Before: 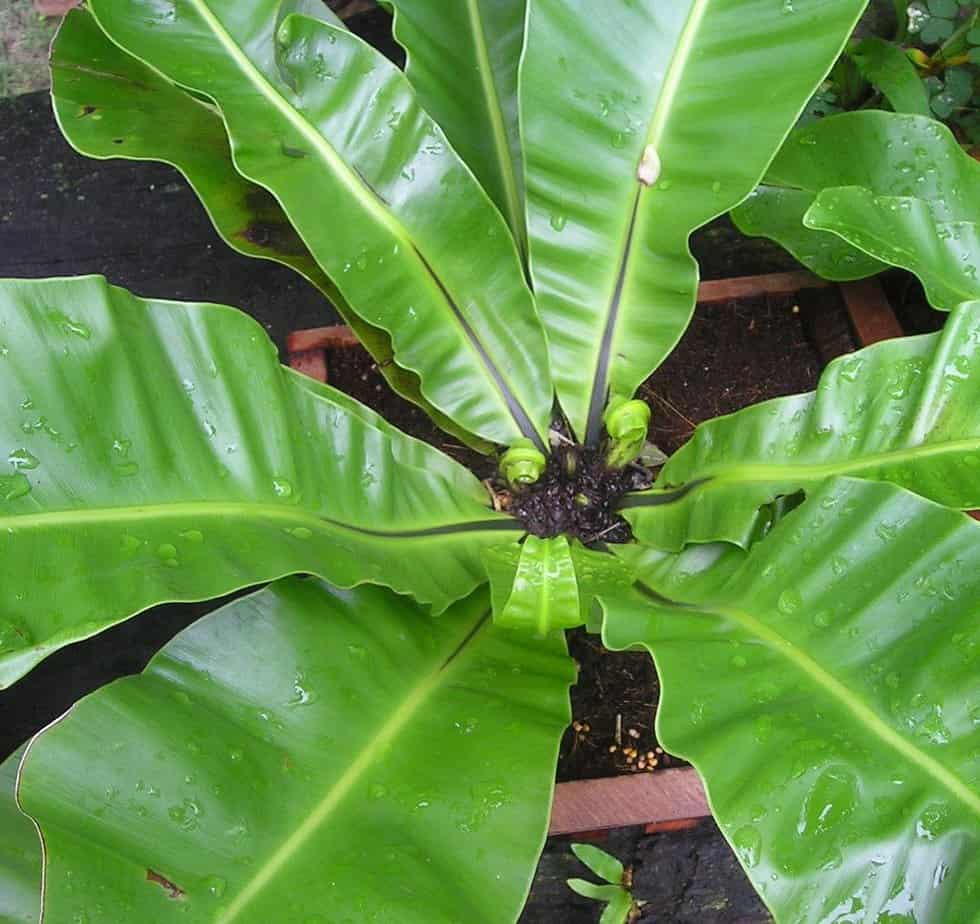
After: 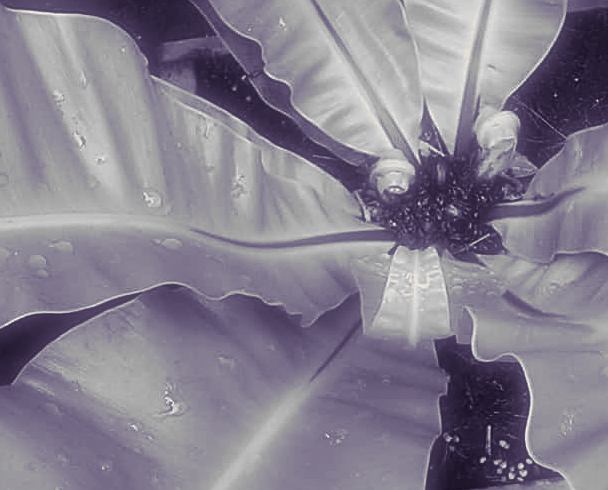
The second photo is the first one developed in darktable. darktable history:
crop: left 13.312%, top 31.28%, right 24.627%, bottom 15.582%
sharpen: on, module defaults
monochrome: a 32, b 64, size 2.3
color correction: highlights a* -3.28, highlights b* -6.24, shadows a* 3.1, shadows b* 5.19
soften: size 60.24%, saturation 65.46%, brightness 0.506 EV, mix 25.7%
color balance rgb: shadows lift › chroma 1%, shadows lift › hue 113°, highlights gain › chroma 0.2%, highlights gain › hue 333°, perceptual saturation grading › global saturation 20%, perceptual saturation grading › highlights -50%, perceptual saturation grading › shadows 25%, contrast -10%
split-toning: shadows › hue 255.6°, shadows › saturation 0.66, highlights › hue 43.2°, highlights › saturation 0.68, balance -50.1
